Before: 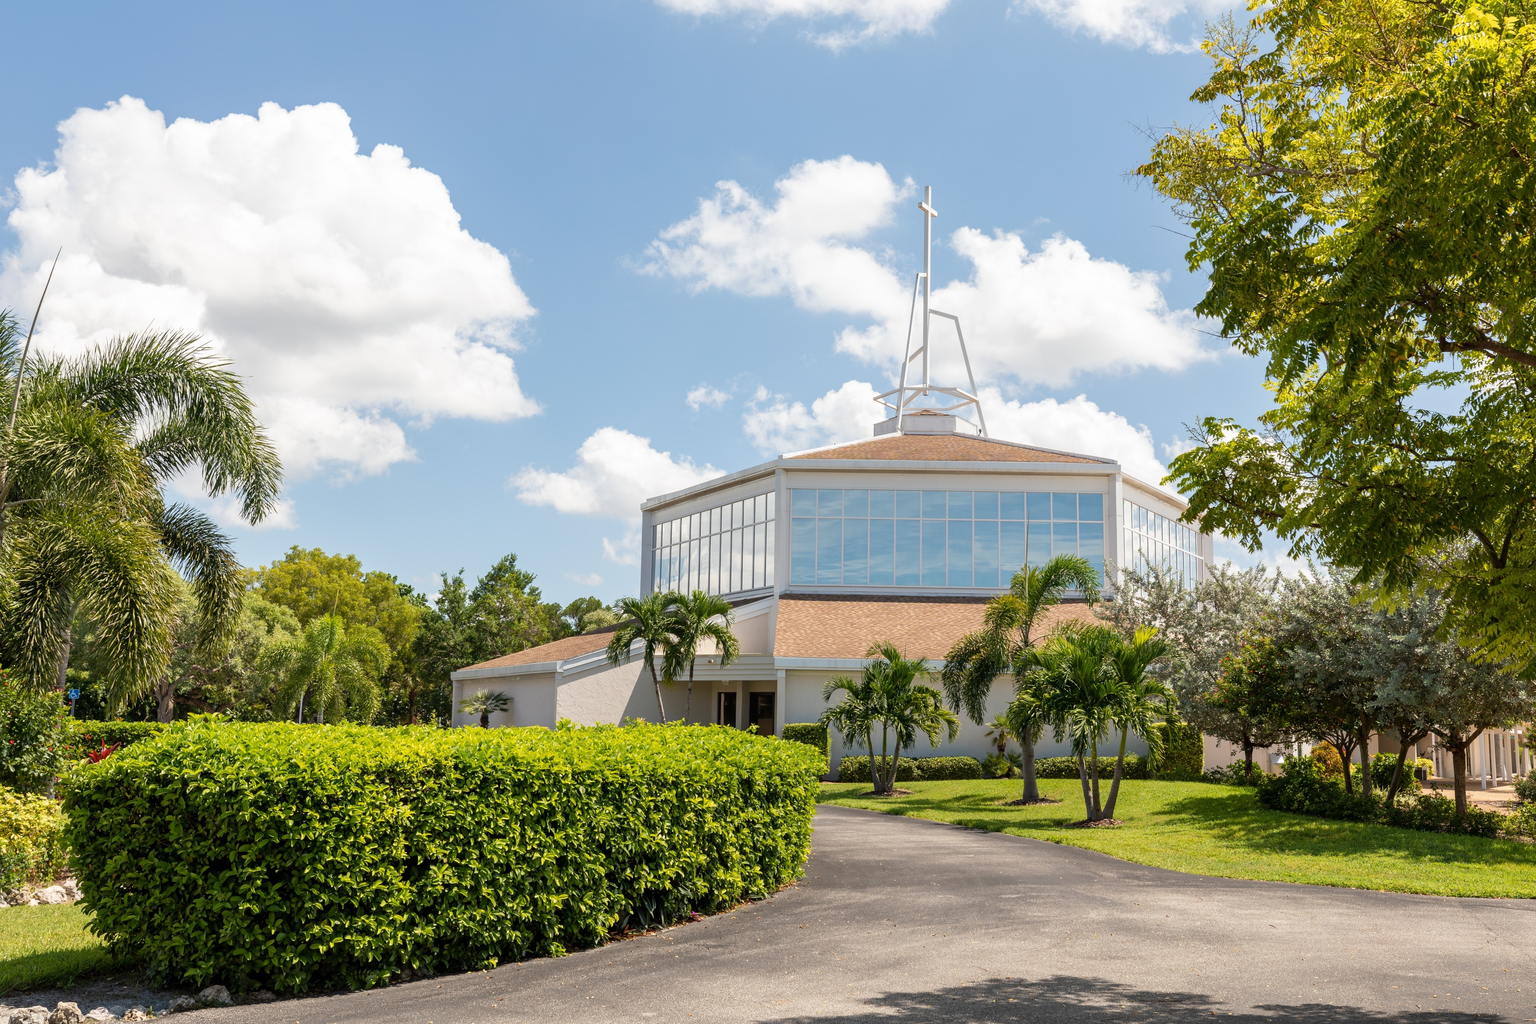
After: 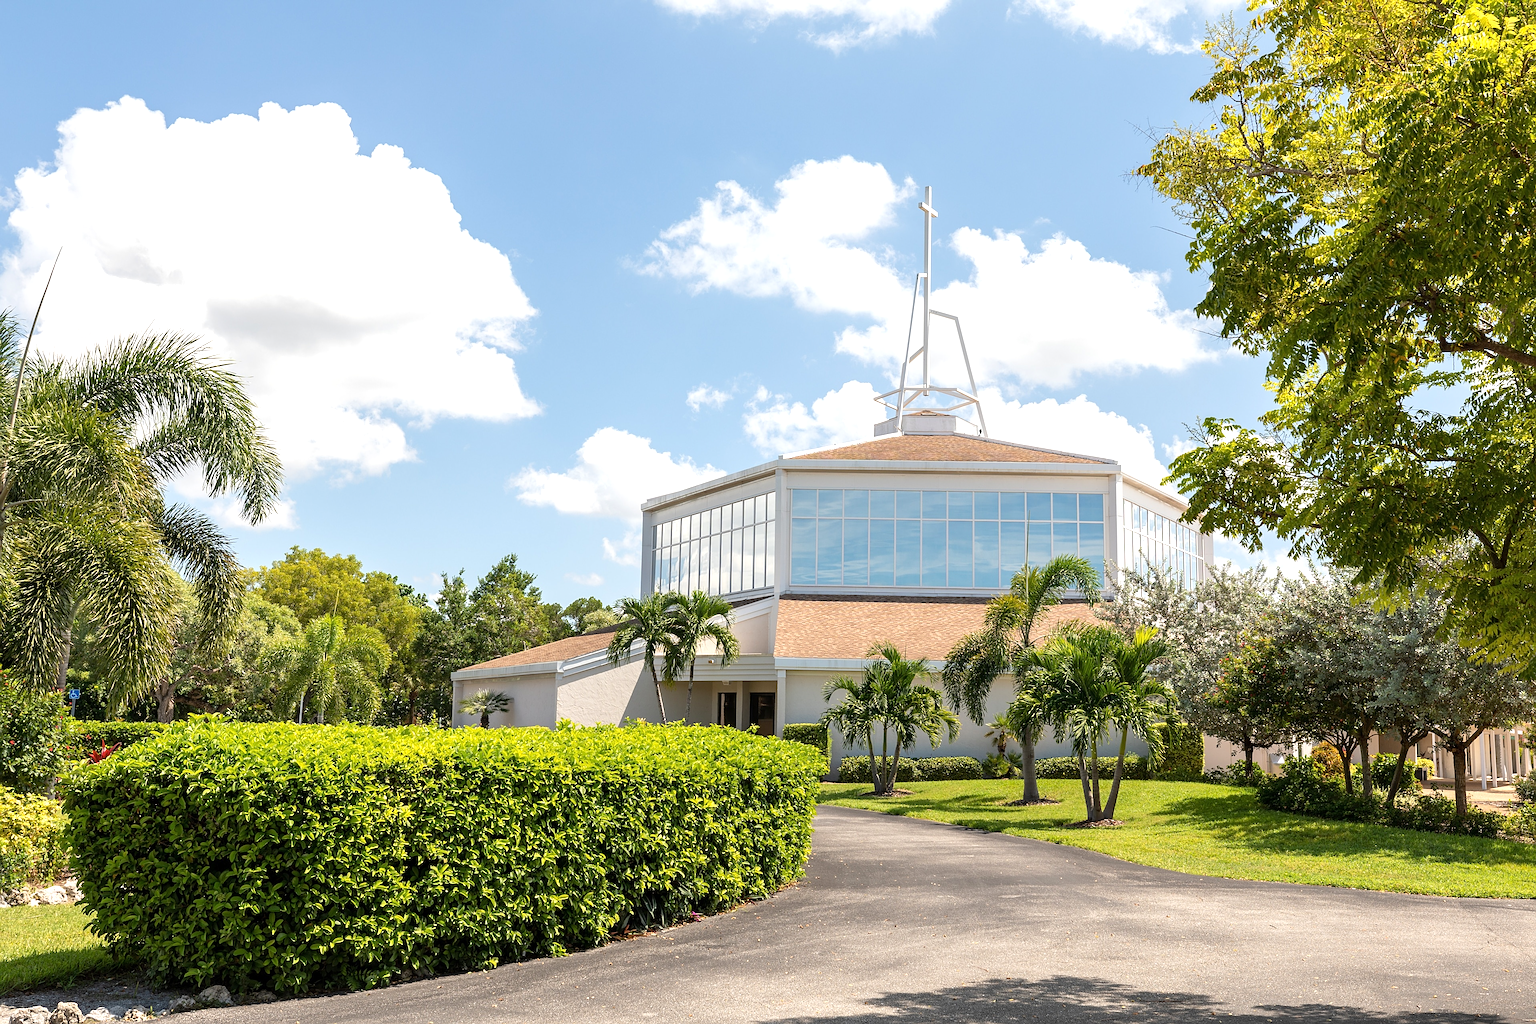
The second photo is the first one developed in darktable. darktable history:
sharpen: on, module defaults
exposure: exposure 0.367 EV, compensate highlight preservation false
